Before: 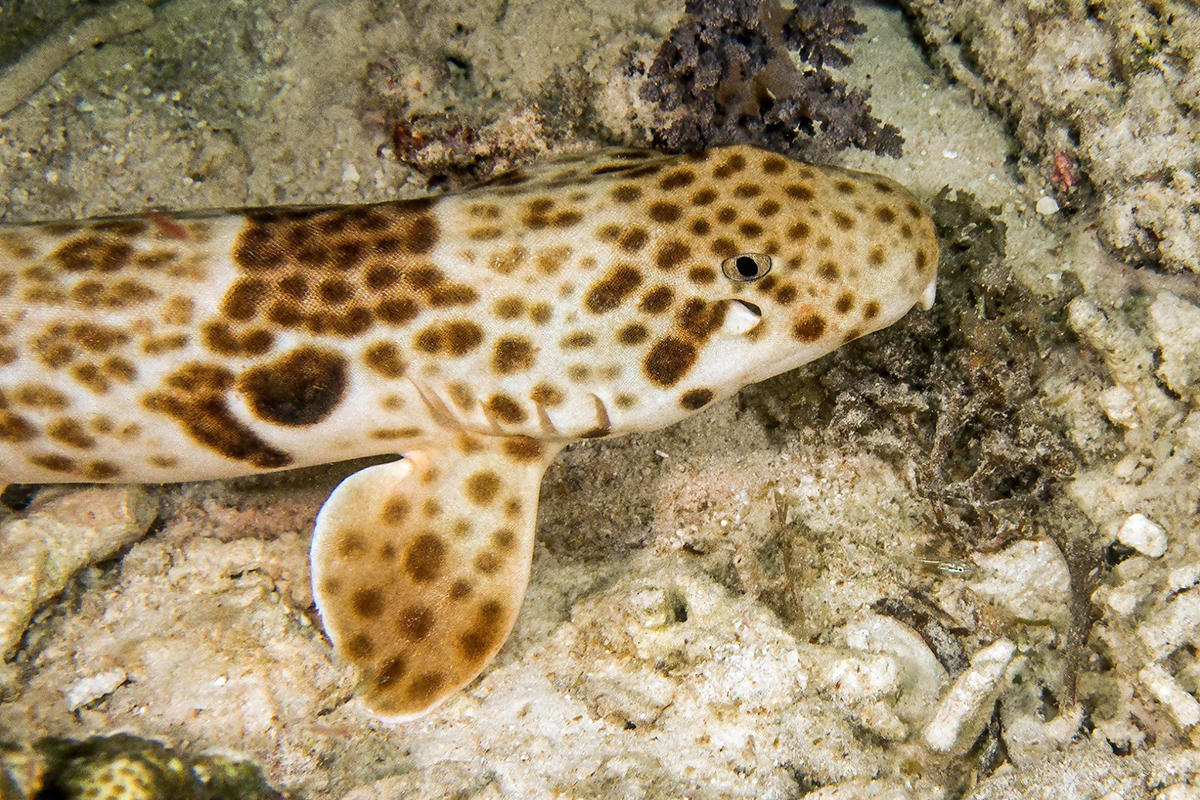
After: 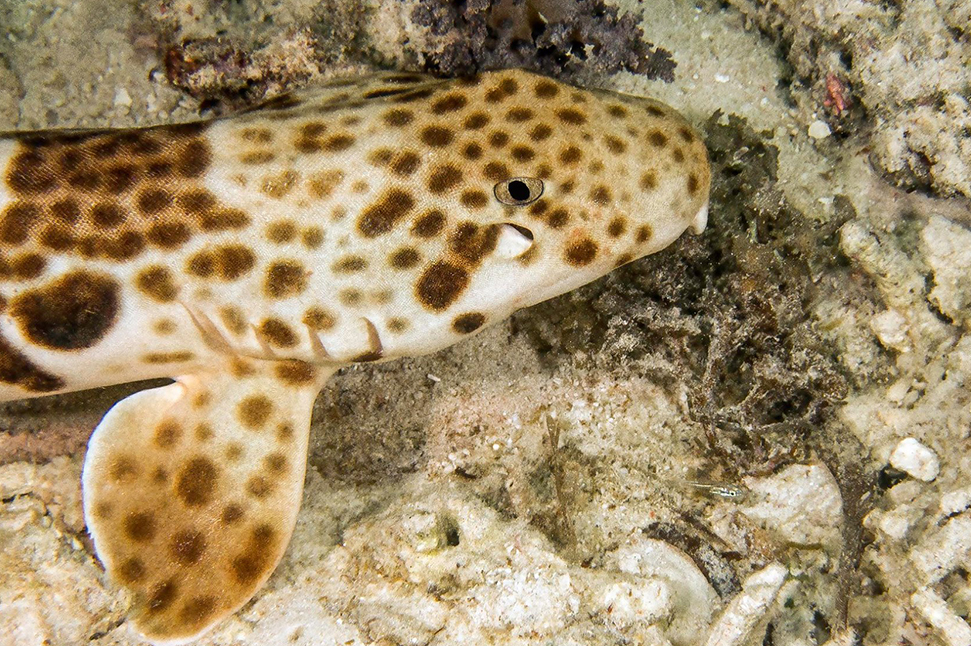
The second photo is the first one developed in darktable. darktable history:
crop: left 19.006%, top 9.553%, right 0%, bottom 9.649%
